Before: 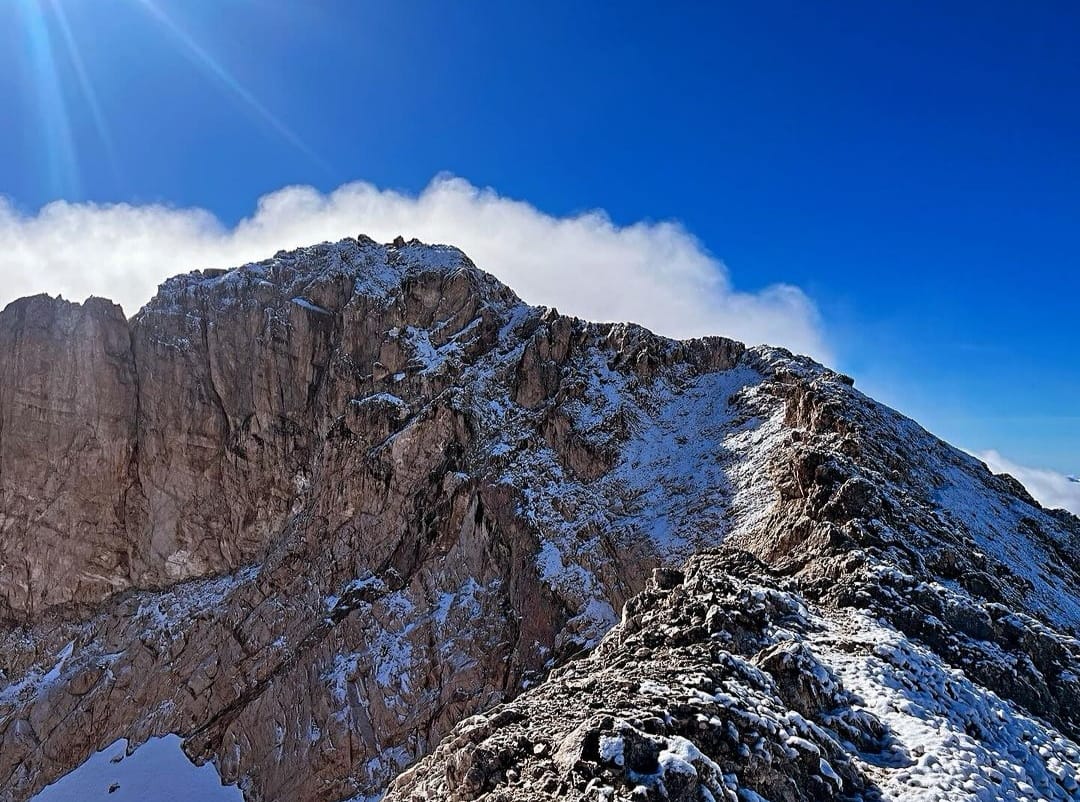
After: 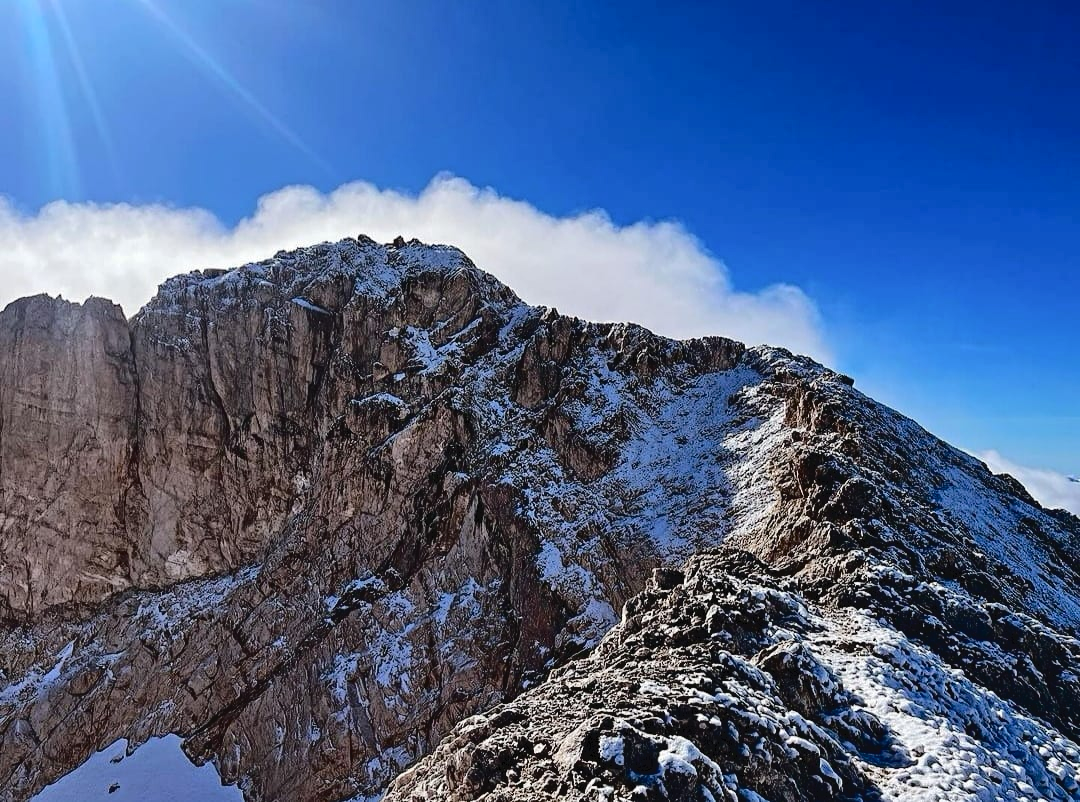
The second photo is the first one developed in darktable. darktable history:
tone curve: curves: ch0 [(0, 0) (0.003, 0.041) (0.011, 0.042) (0.025, 0.041) (0.044, 0.043) (0.069, 0.048) (0.1, 0.059) (0.136, 0.079) (0.177, 0.107) (0.224, 0.152) (0.277, 0.235) (0.335, 0.331) (0.399, 0.427) (0.468, 0.512) (0.543, 0.595) (0.623, 0.668) (0.709, 0.736) (0.801, 0.813) (0.898, 0.891) (1, 1)], color space Lab, independent channels, preserve colors none
